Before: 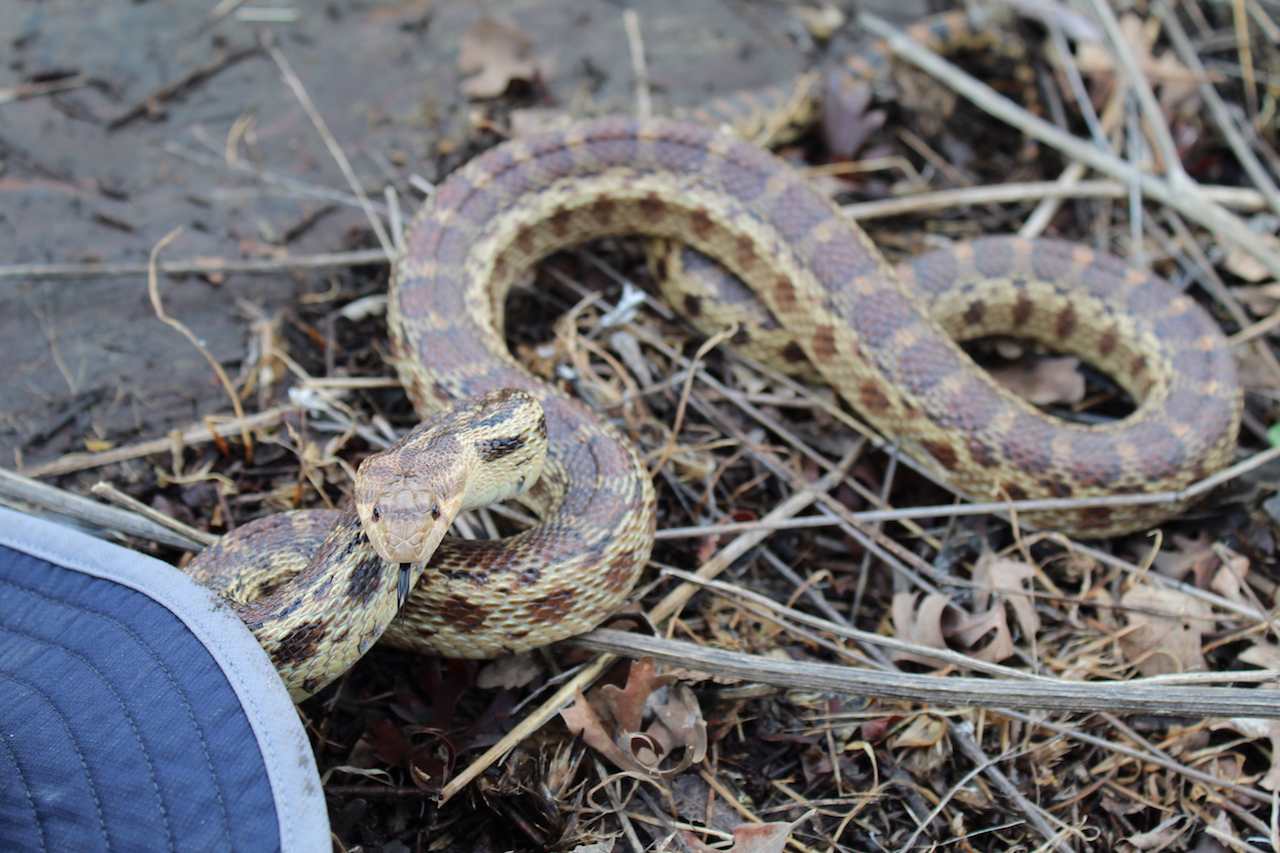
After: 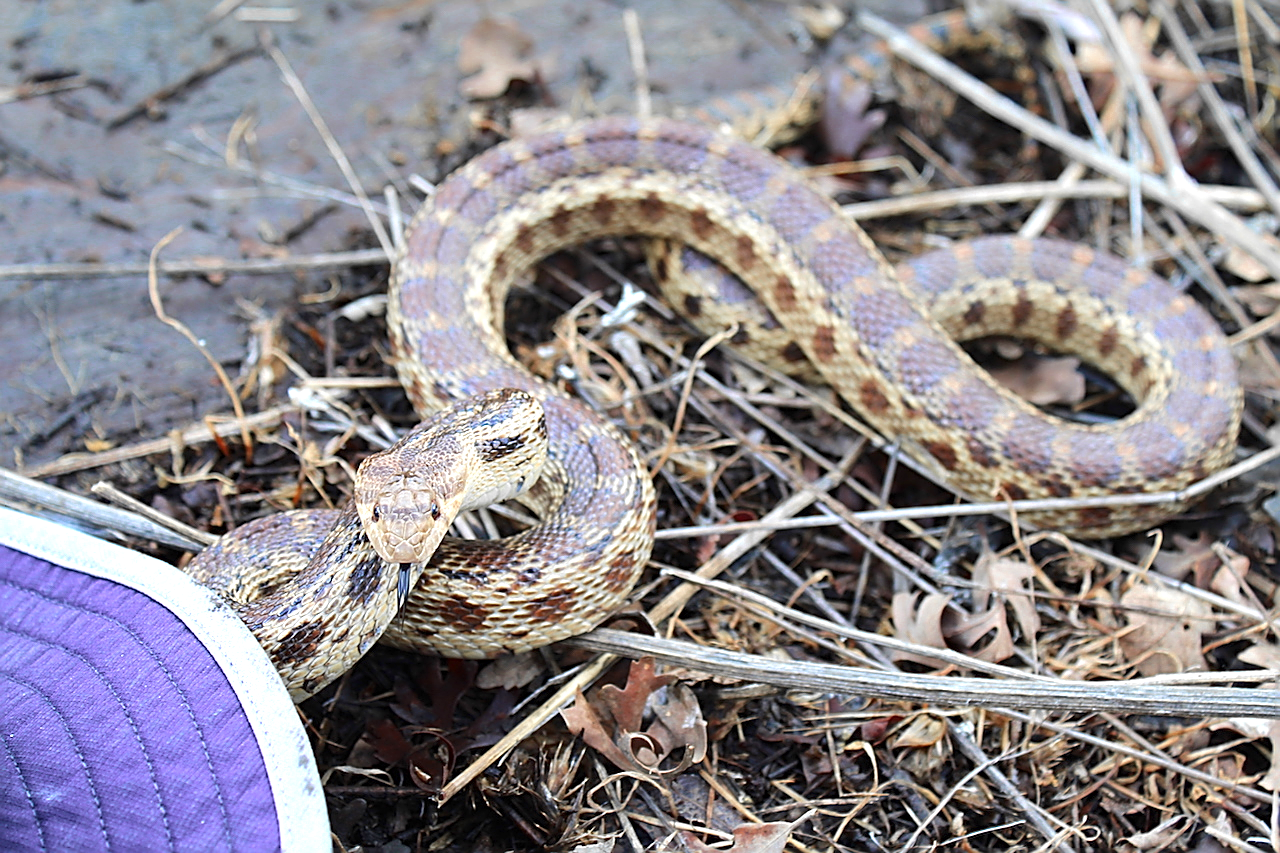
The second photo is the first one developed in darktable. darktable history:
exposure: exposure 0.6 EV, compensate highlight preservation false
color zones: curves: ch0 [(0, 0.363) (0.128, 0.373) (0.25, 0.5) (0.402, 0.407) (0.521, 0.525) (0.63, 0.559) (0.729, 0.662) (0.867, 0.471)]; ch1 [(0, 0.515) (0.136, 0.618) (0.25, 0.5) (0.378, 0) (0.516, 0) (0.622, 0.593) (0.737, 0.819) (0.87, 0.593)]; ch2 [(0, 0.529) (0.128, 0.471) (0.282, 0.451) (0.386, 0.662) (0.516, 0.525) (0.633, 0.554) (0.75, 0.62) (0.875, 0.441)]
contrast brightness saturation: saturation -0.05
sharpen: radius 1.685, amount 1.294
